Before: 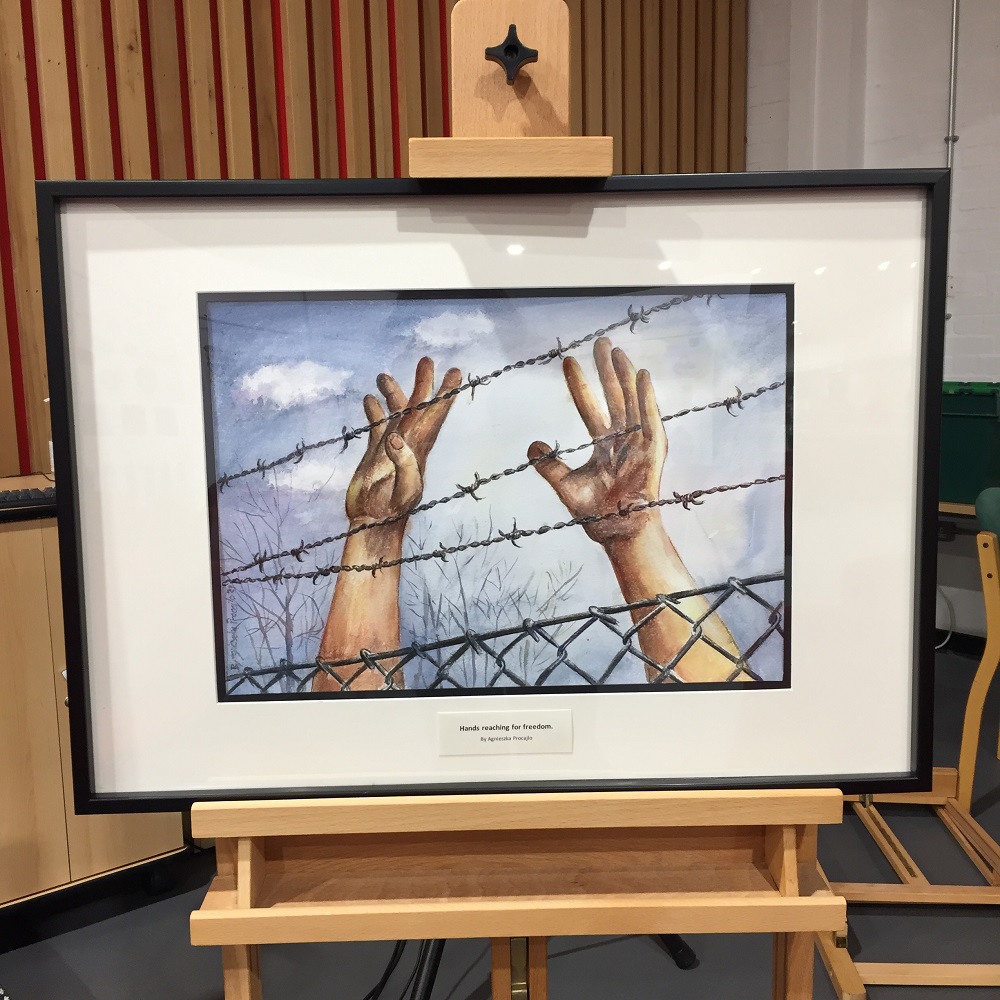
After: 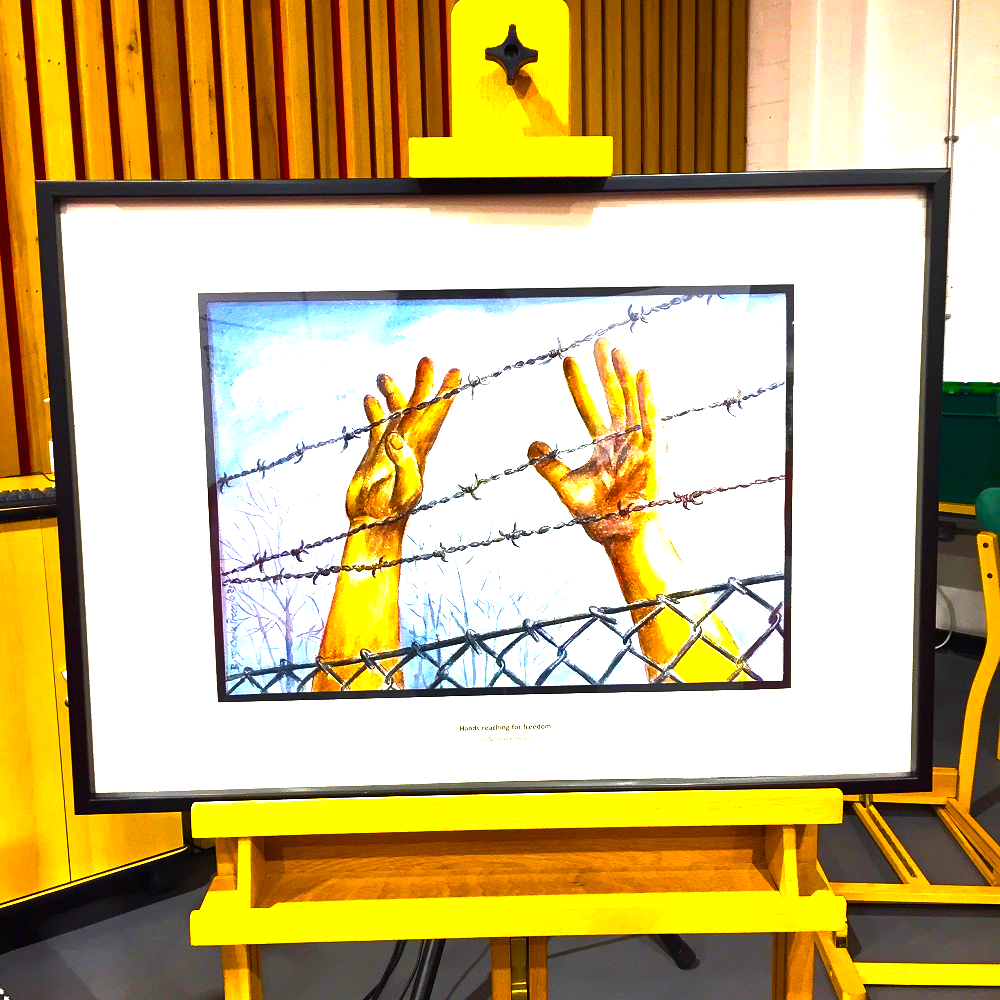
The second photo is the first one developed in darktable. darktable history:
exposure: compensate highlight preservation false
color balance rgb: linear chroma grading › global chroma 20%, perceptual saturation grading › global saturation 65%, perceptual saturation grading › highlights 60%, perceptual saturation grading › mid-tones 50%, perceptual saturation grading › shadows 50%, perceptual brilliance grading › global brilliance 30%, perceptual brilliance grading › highlights 50%, perceptual brilliance grading › mid-tones 50%, perceptual brilliance grading › shadows -22%, global vibrance 20%
